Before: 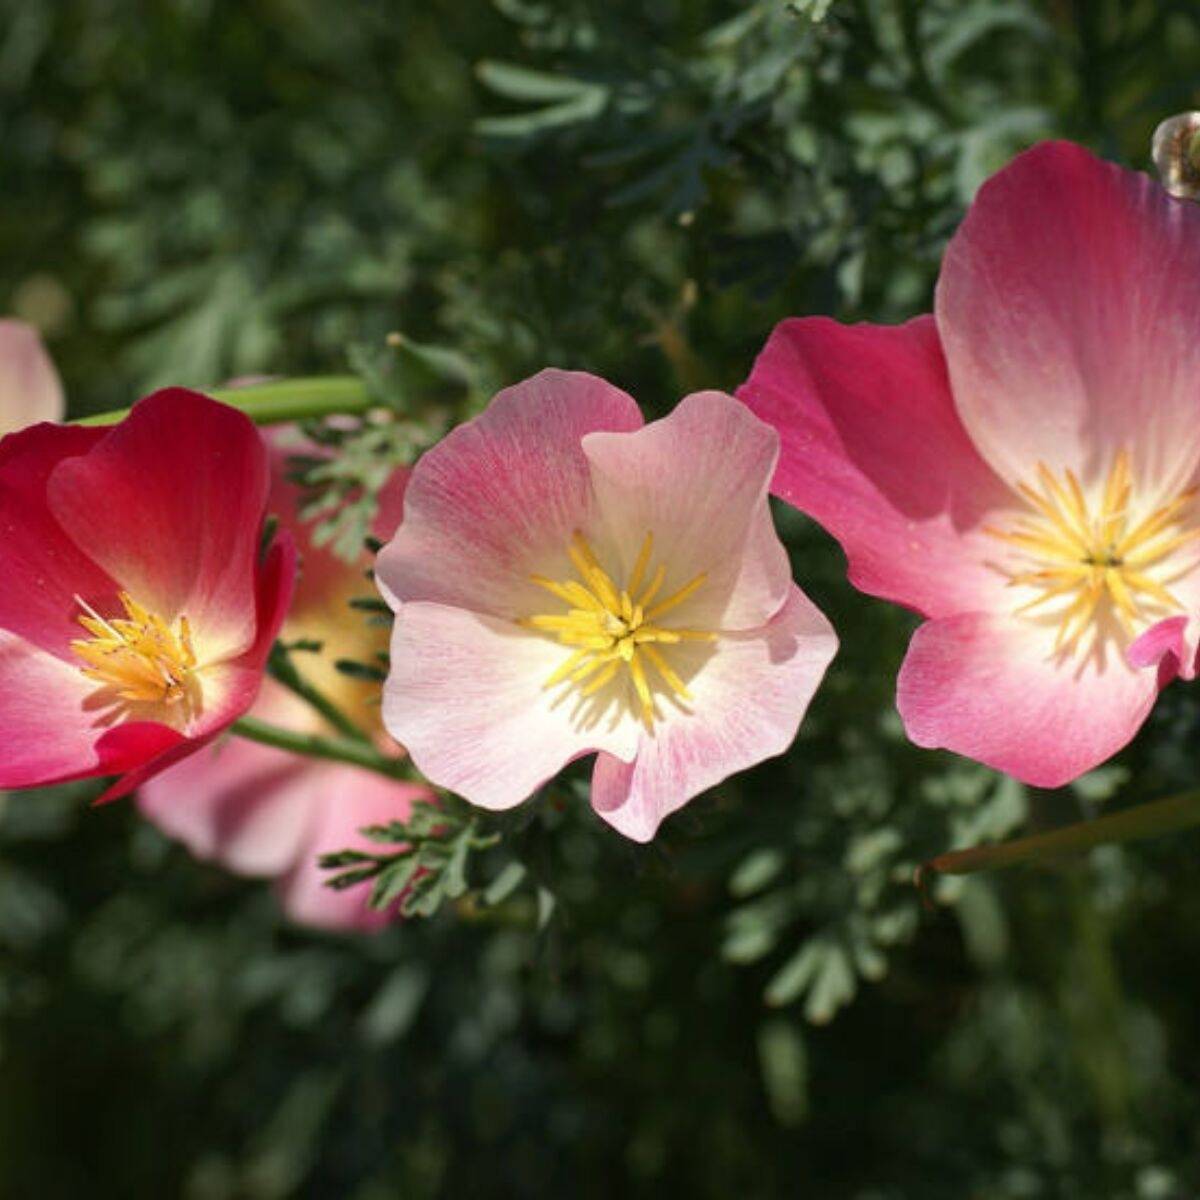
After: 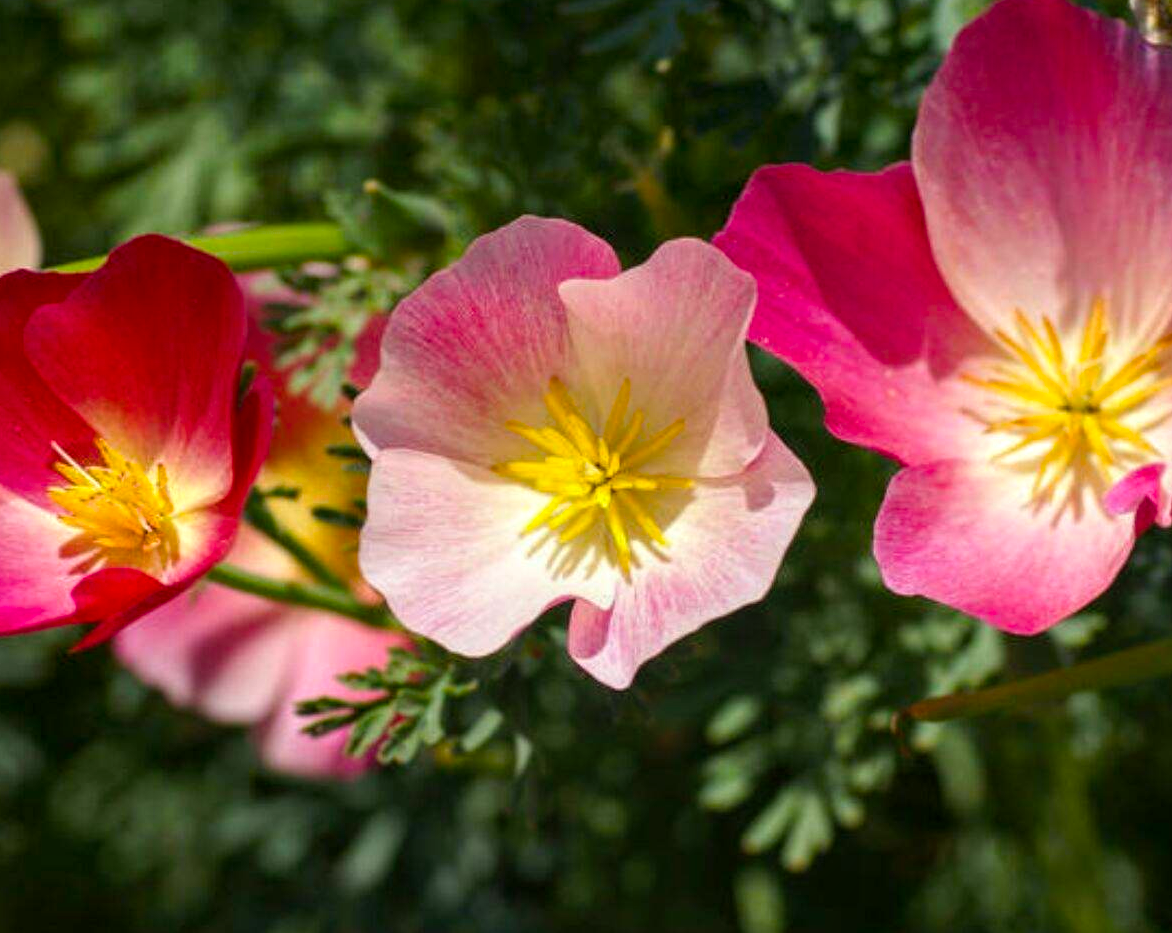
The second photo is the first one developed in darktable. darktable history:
local contrast: on, module defaults
color balance rgb: power › hue 60.01°, linear chroma grading › shadows 9.364%, linear chroma grading › highlights 8.877%, linear chroma grading › global chroma 15.341%, linear chroma grading › mid-tones 14.604%, perceptual saturation grading › global saturation 14.778%
crop and rotate: left 1.951%, top 12.805%, right 0.302%, bottom 9.417%
